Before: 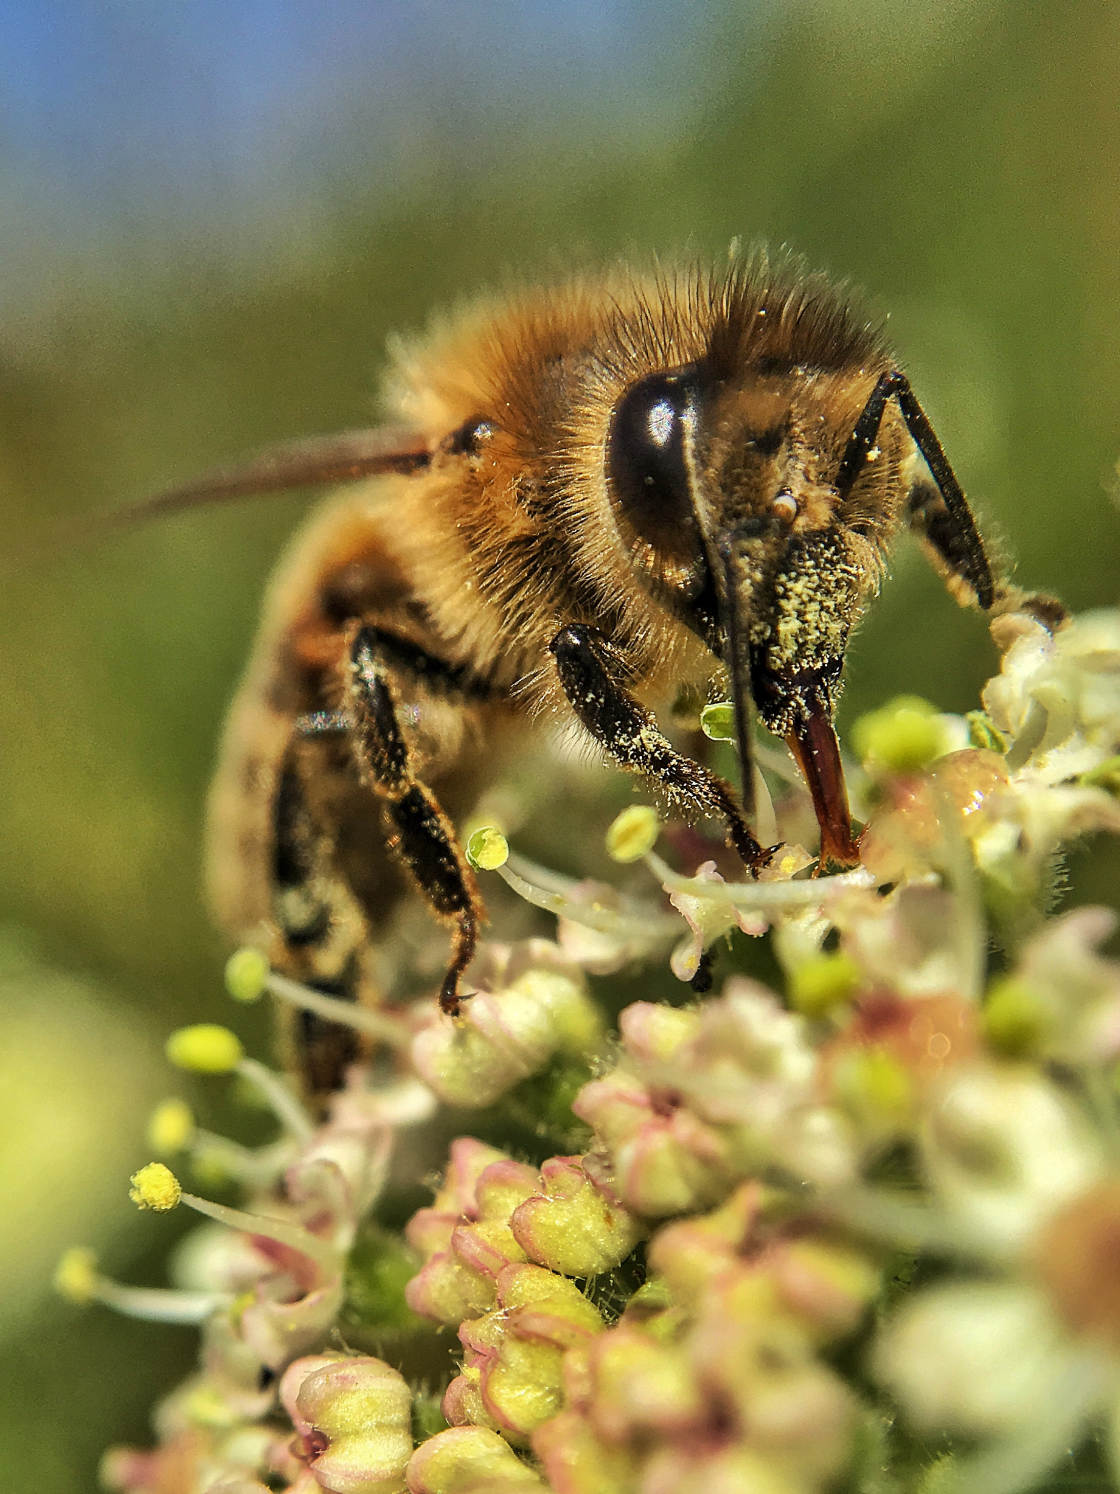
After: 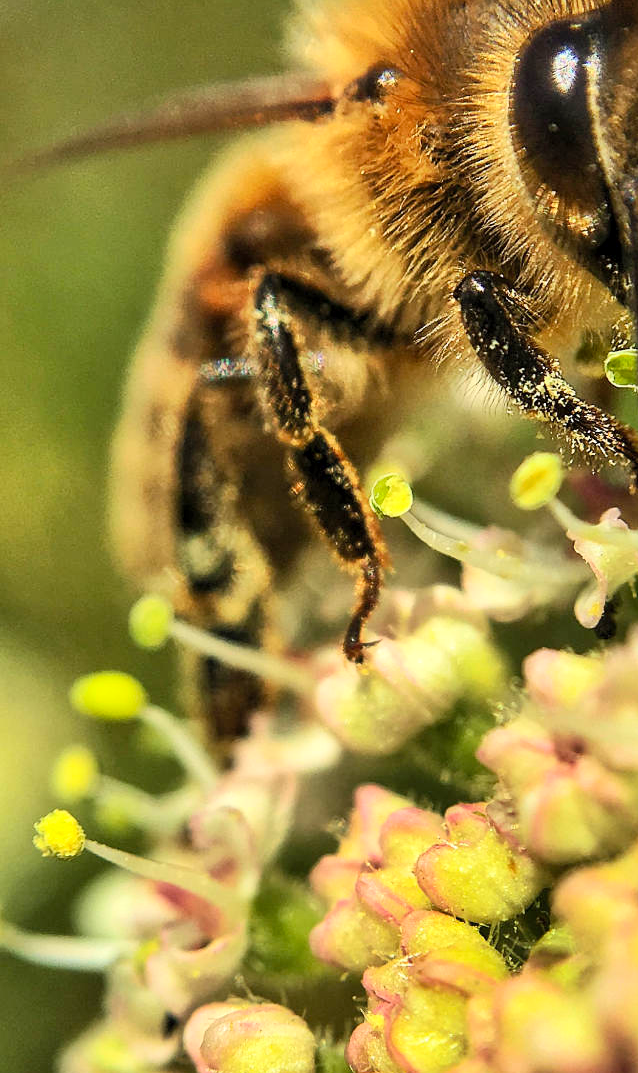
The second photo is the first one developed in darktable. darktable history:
contrast brightness saturation: contrast 0.202, brightness 0.163, saturation 0.224
tone equalizer: on, module defaults
exposure: black level correction 0.001, compensate exposure bias true, compensate highlight preservation false
crop: left 8.577%, top 23.63%, right 34.382%, bottom 4.518%
